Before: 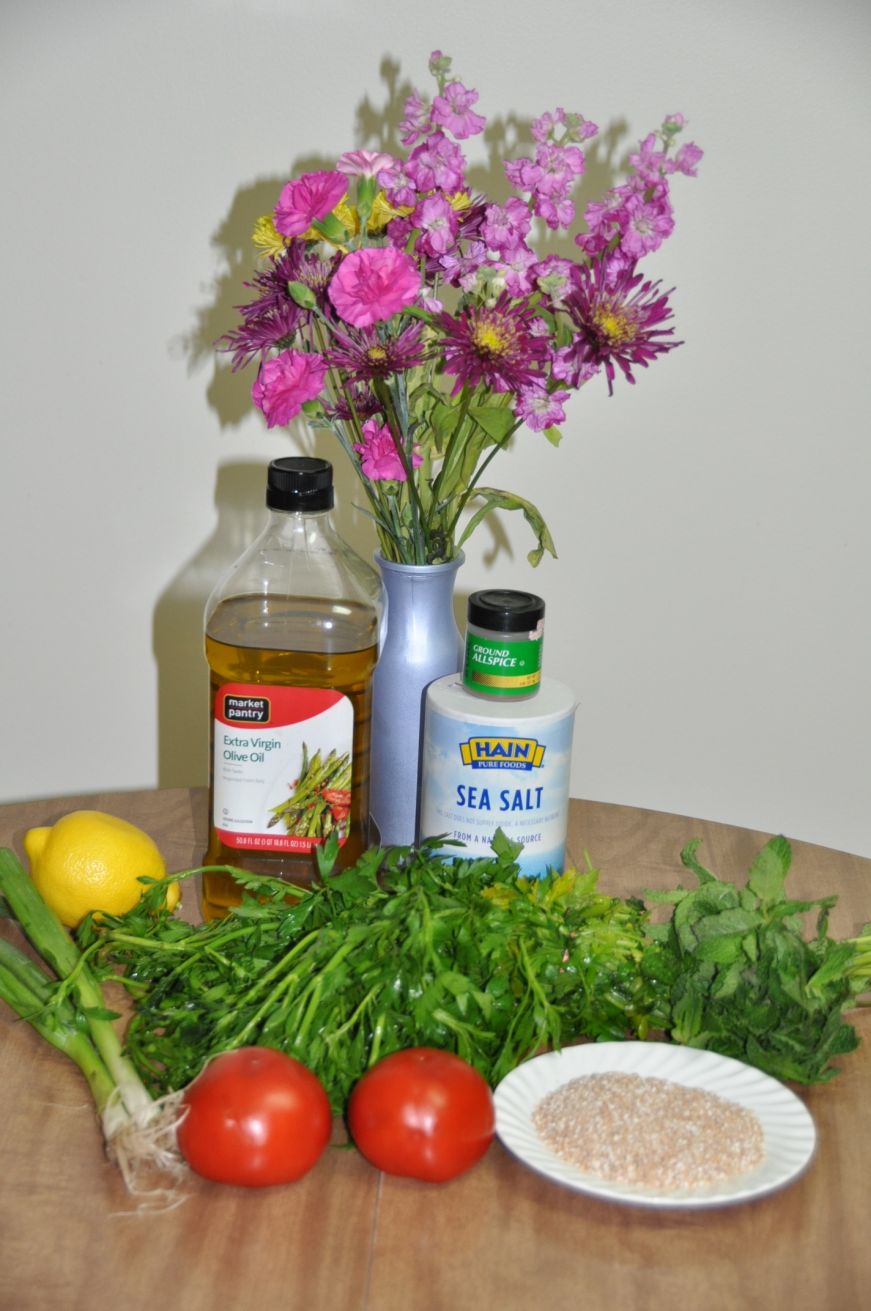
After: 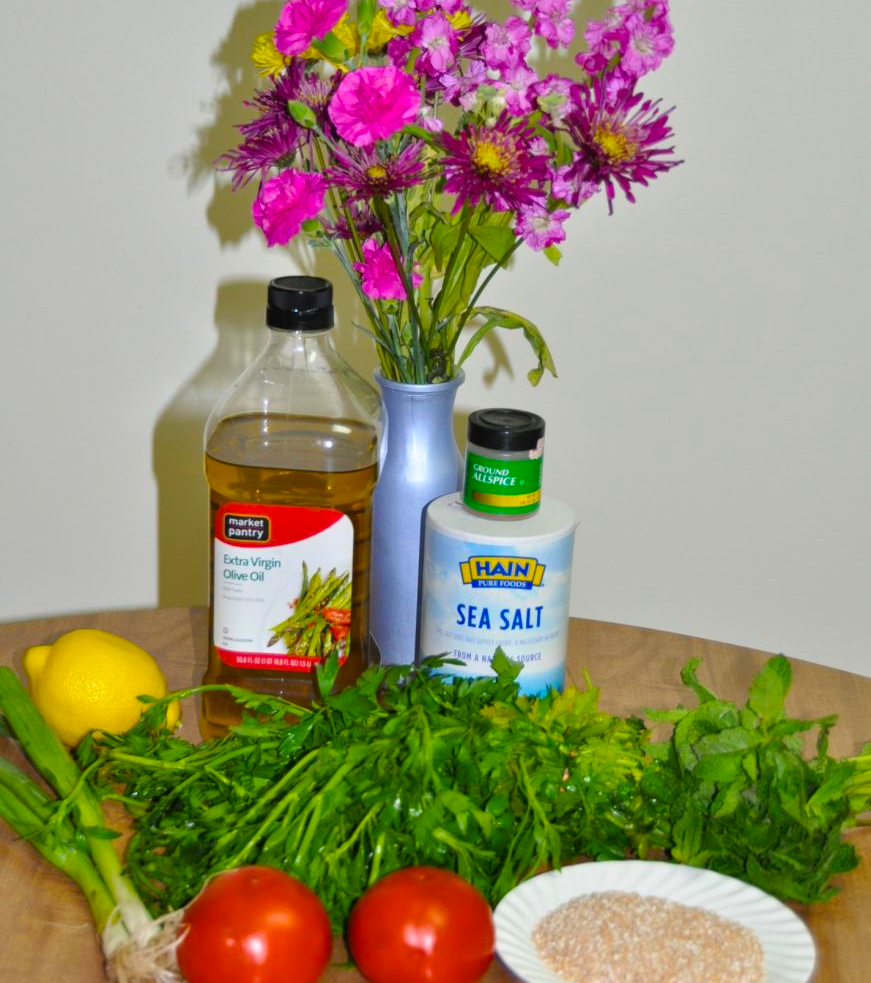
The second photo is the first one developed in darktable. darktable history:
color balance rgb: linear chroma grading › global chroma 15%, perceptual saturation grading › global saturation 30%
crop: top 13.819%, bottom 11.169%
